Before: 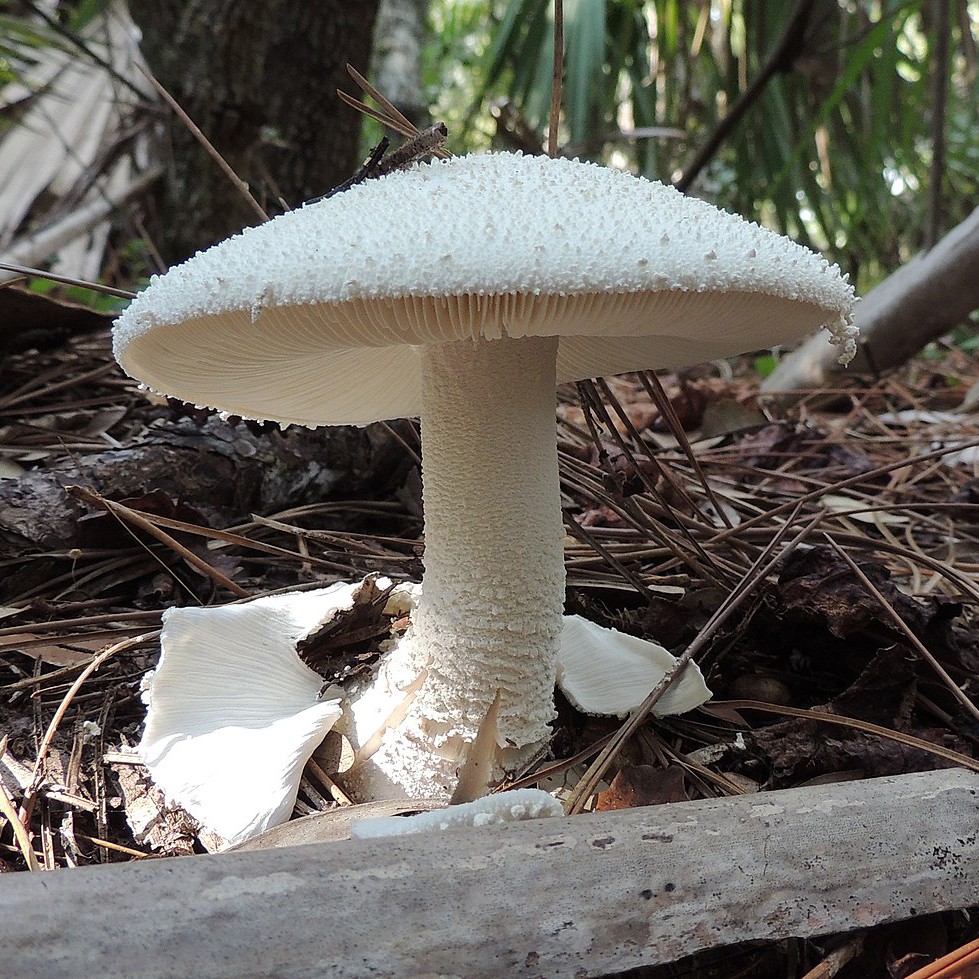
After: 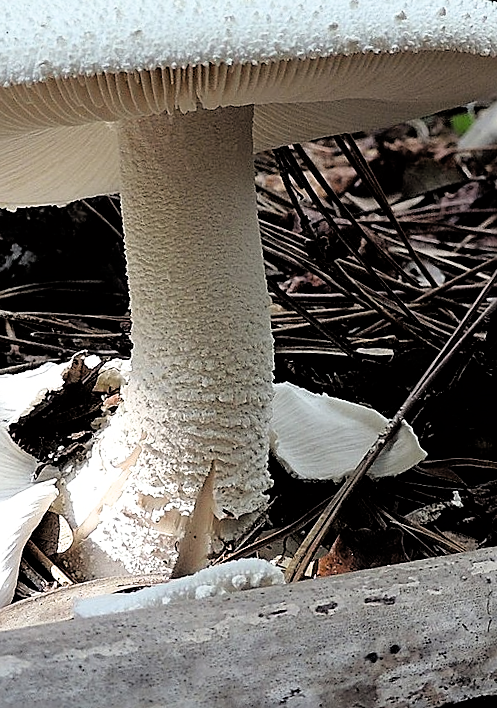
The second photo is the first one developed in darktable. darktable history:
rotate and perspective: rotation -3.18°, automatic cropping off
filmic rgb: black relative exposure -3.64 EV, white relative exposure 2.44 EV, hardness 3.29
levels: mode automatic
sharpen: on, module defaults
crop: left 31.379%, top 24.658%, right 20.326%, bottom 6.628%
